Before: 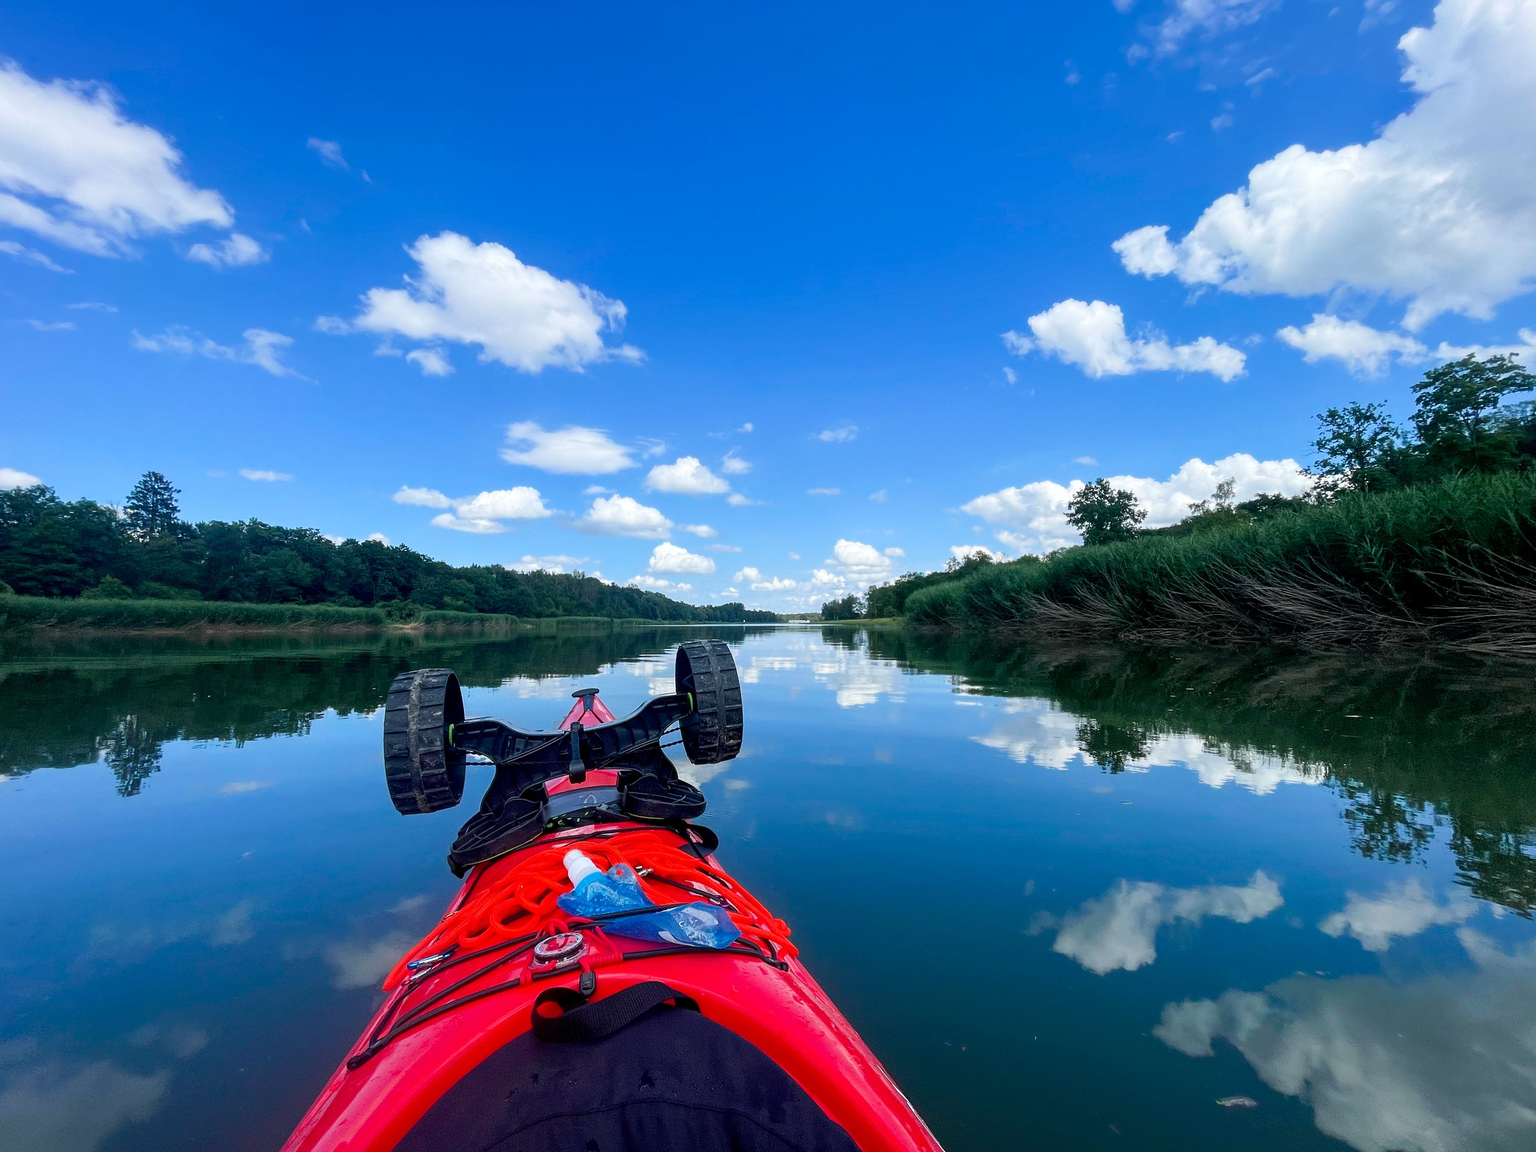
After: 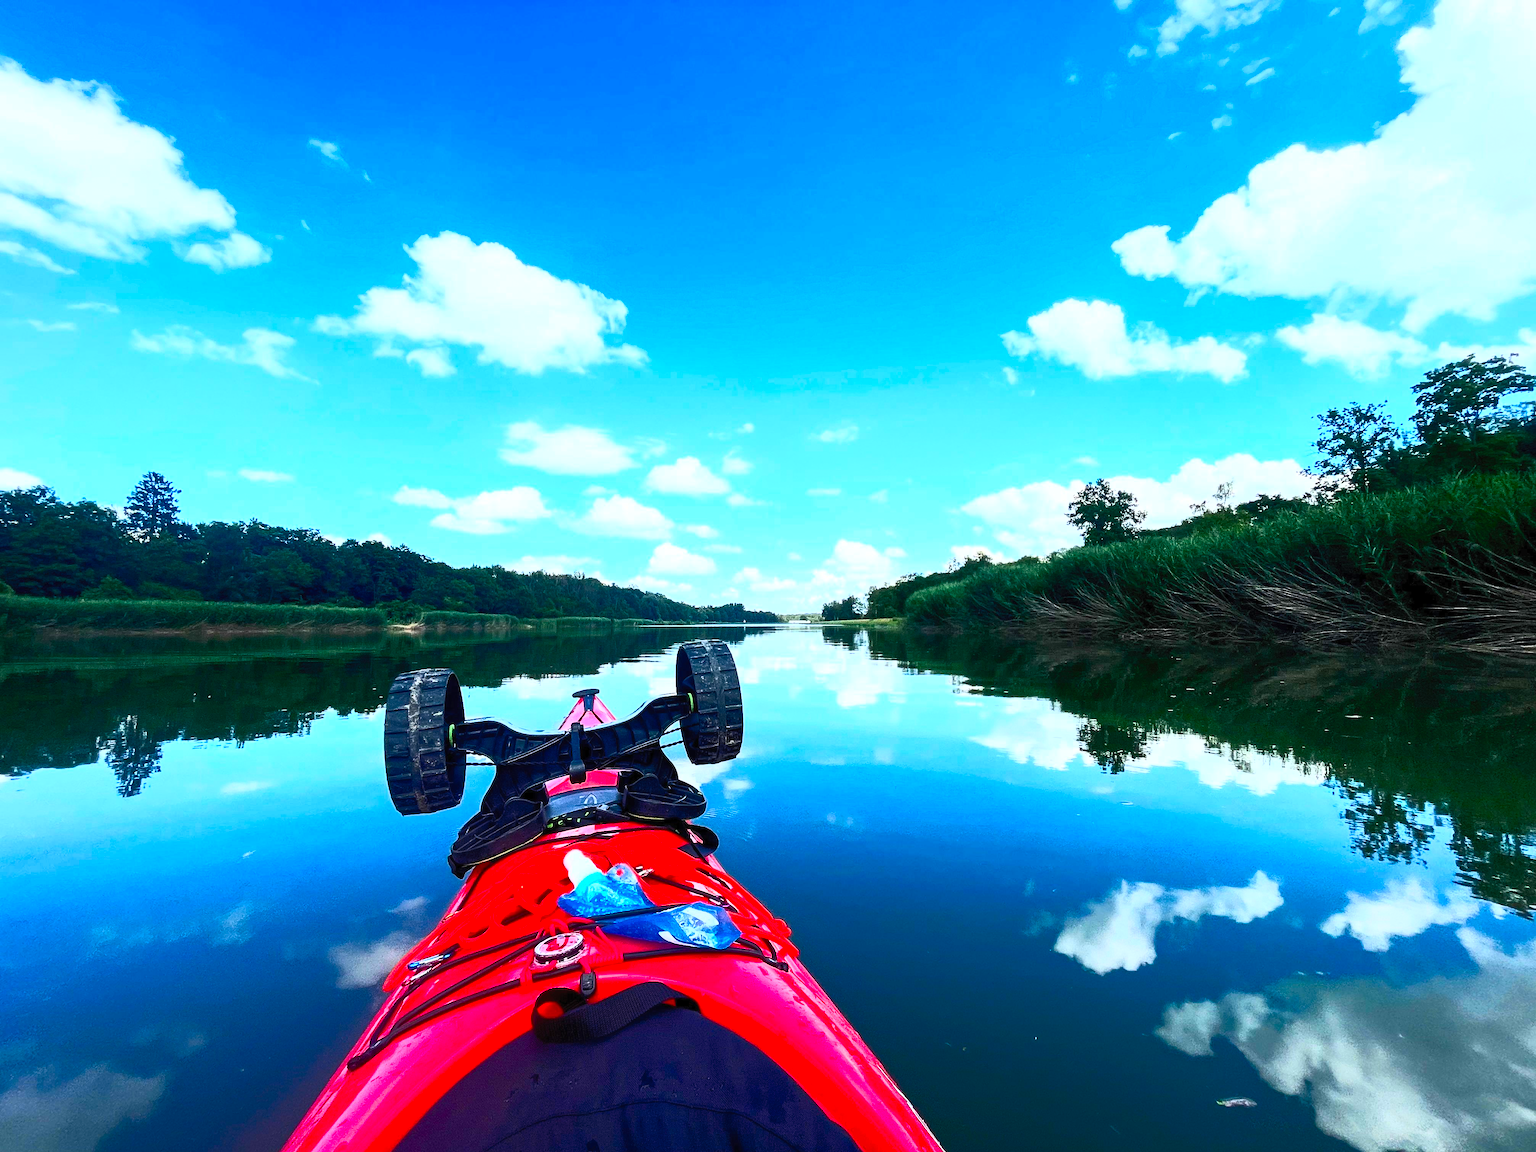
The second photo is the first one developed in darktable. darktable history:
contrast brightness saturation: contrast 0.841, brightness 0.589, saturation 0.586
